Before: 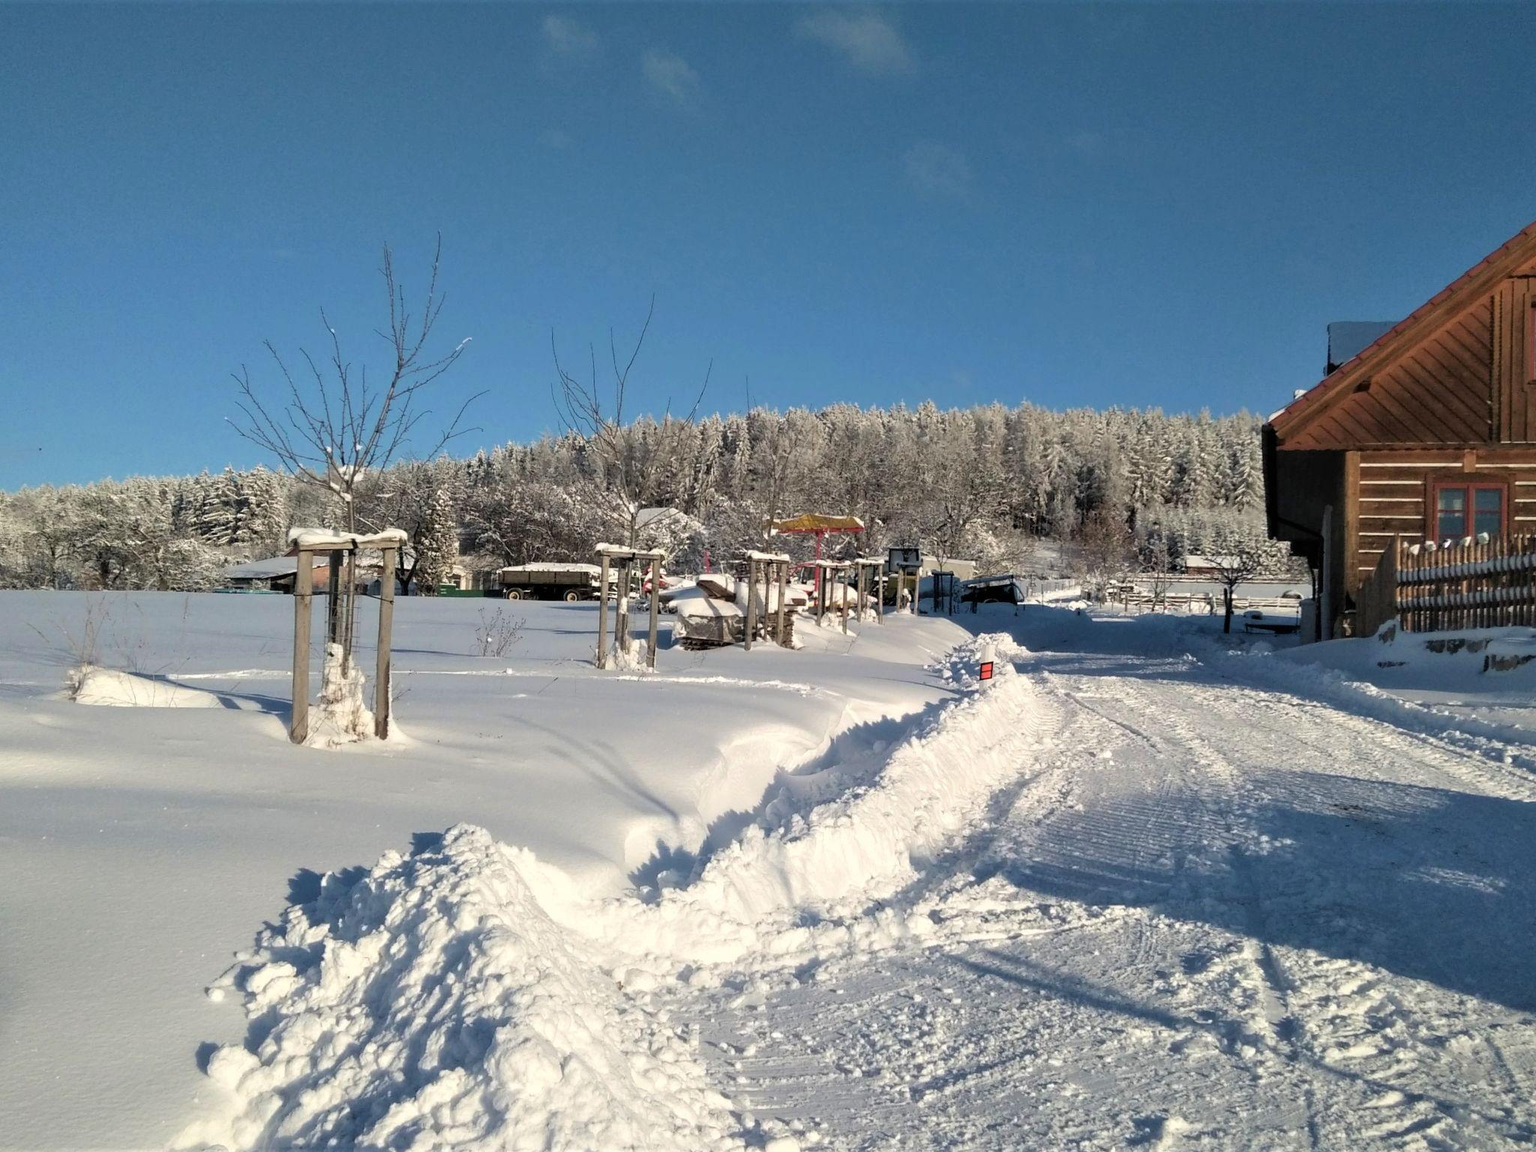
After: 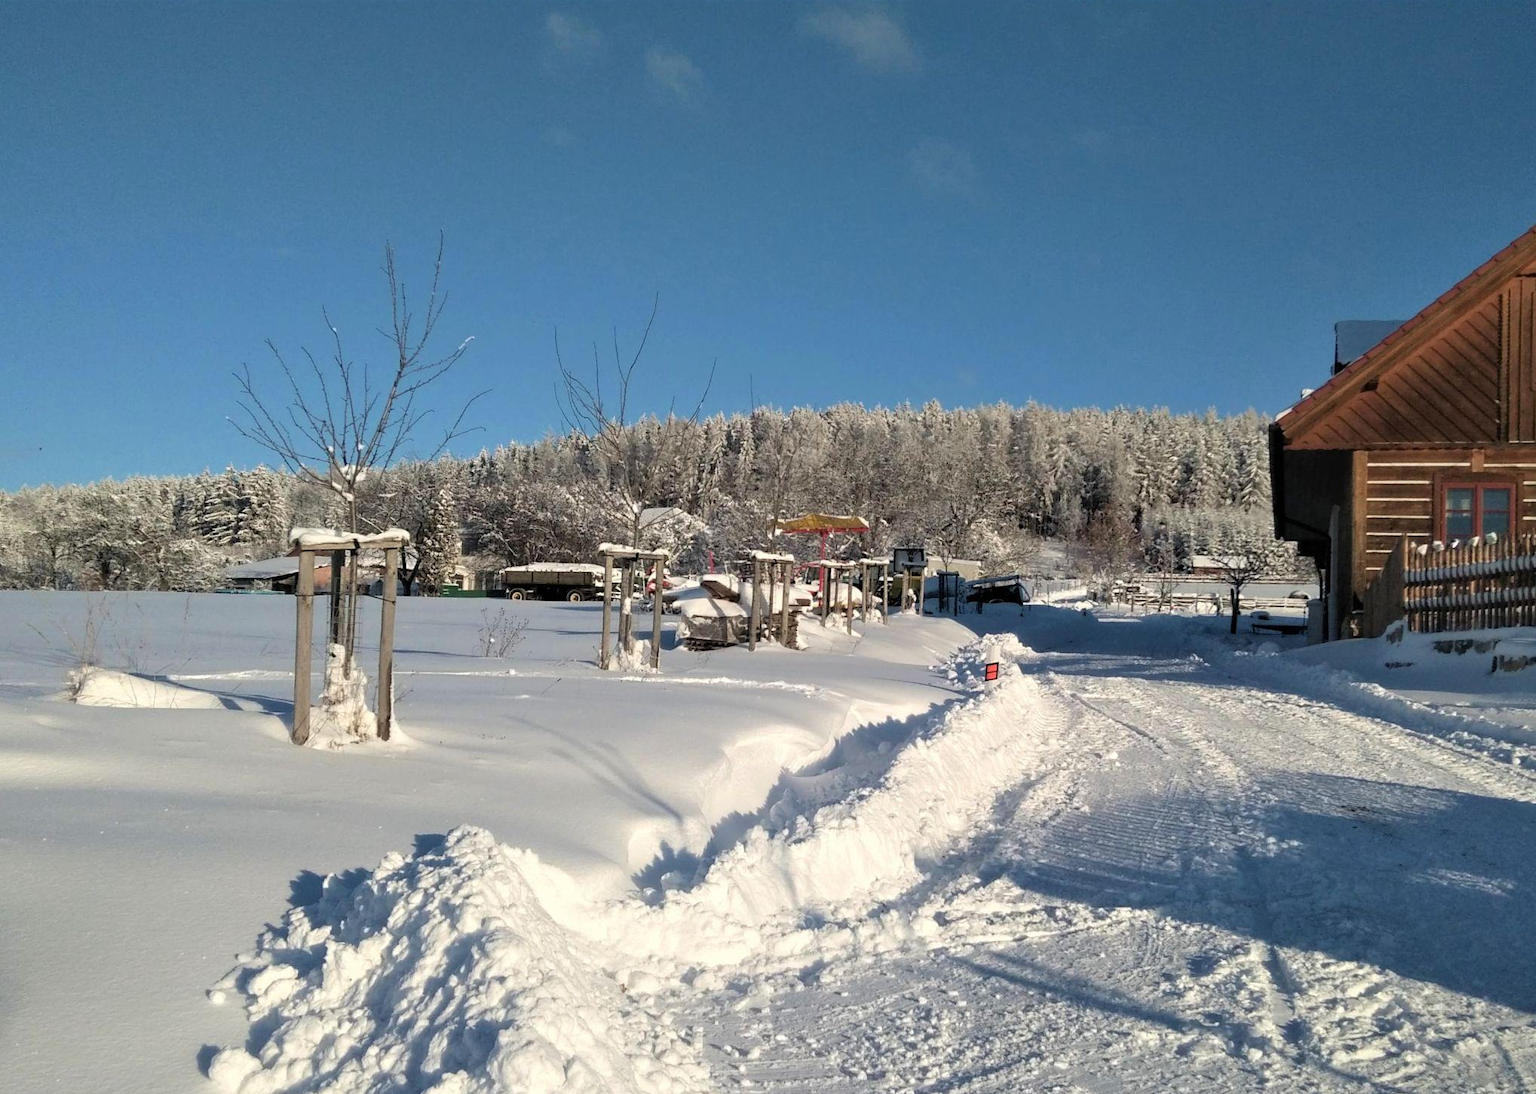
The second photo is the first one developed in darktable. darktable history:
crop: top 0.323%, right 0.261%, bottom 5.066%
